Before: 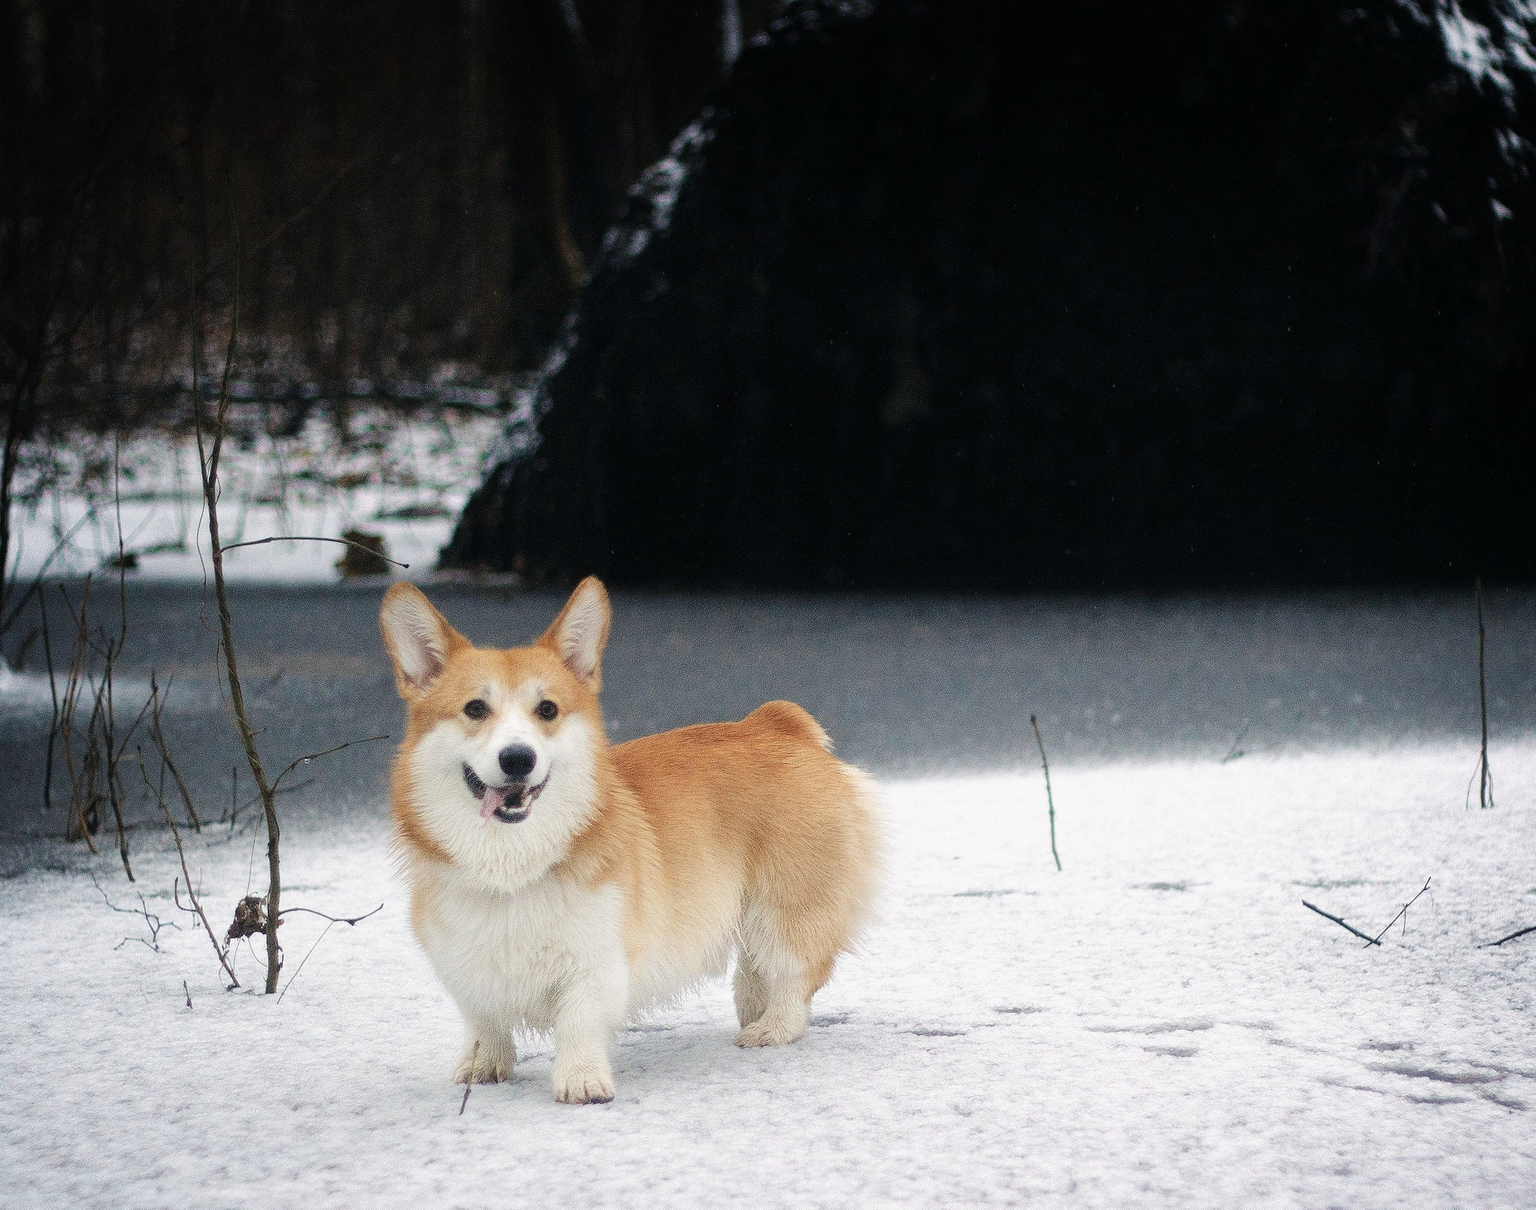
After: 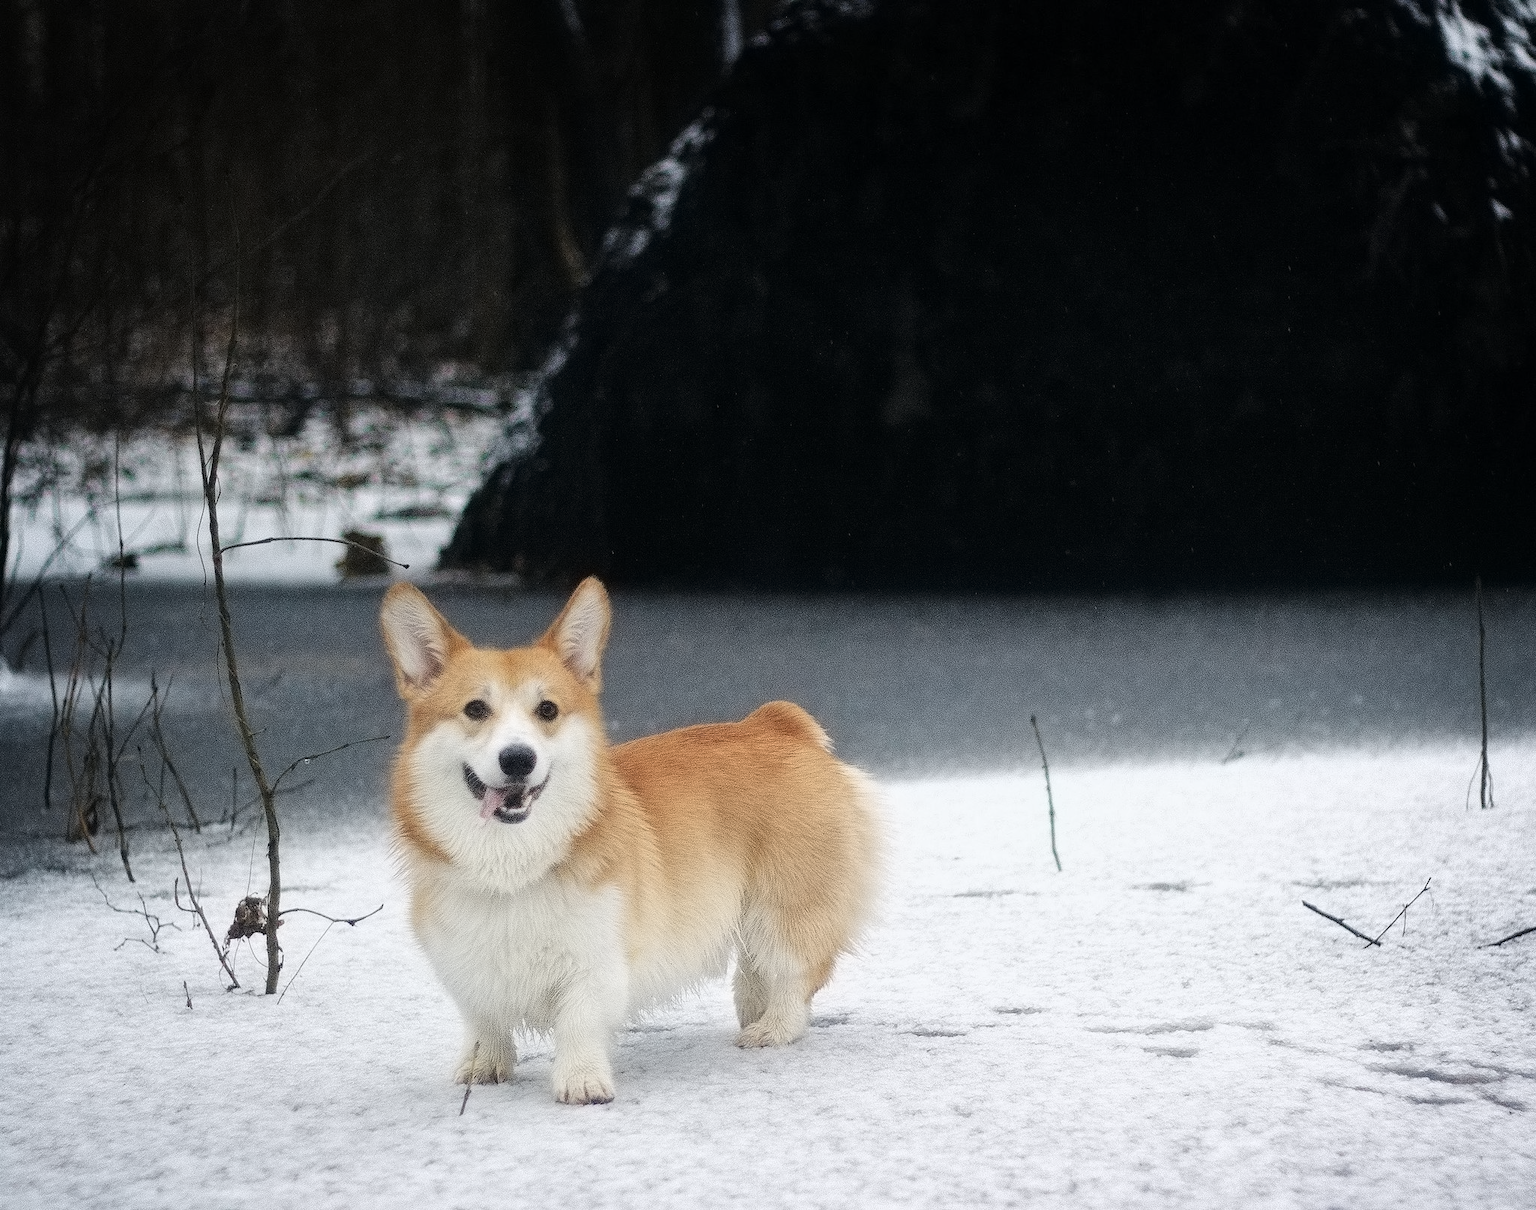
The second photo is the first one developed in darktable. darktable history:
white balance: red 0.986, blue 1.01
contrast equalizer: y [[0.5 ×6], [0.5 ×6], [0.5 ×6], [0 ×6], [0, 0.039, 0.251, 0.29, 0.293, 0.292]]
